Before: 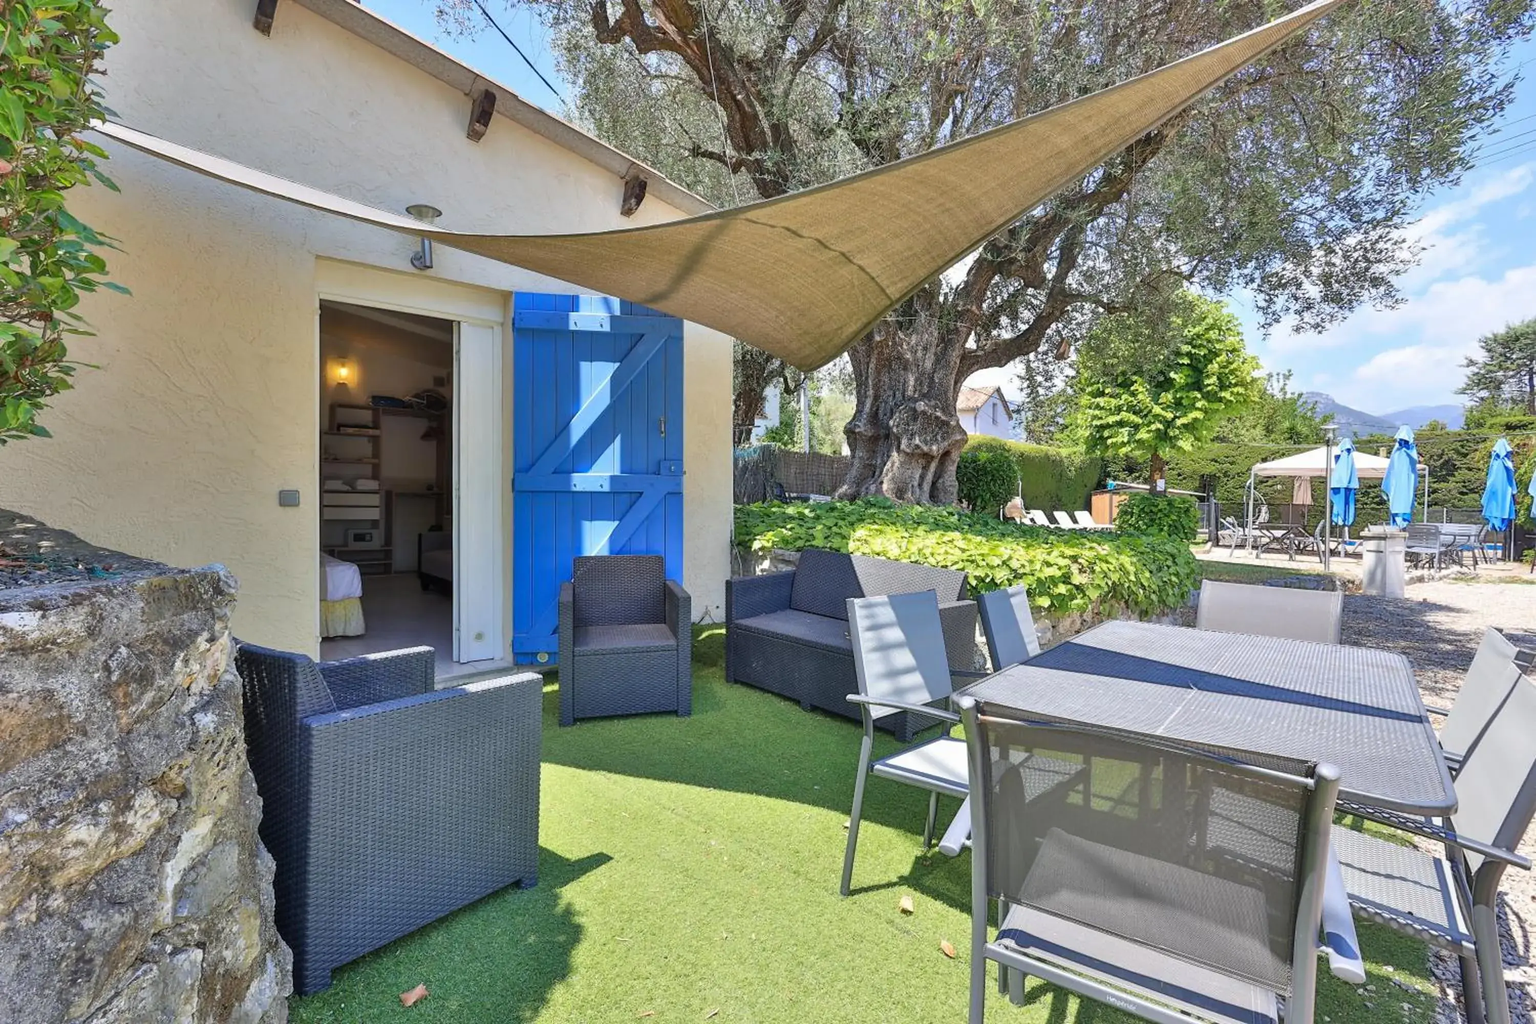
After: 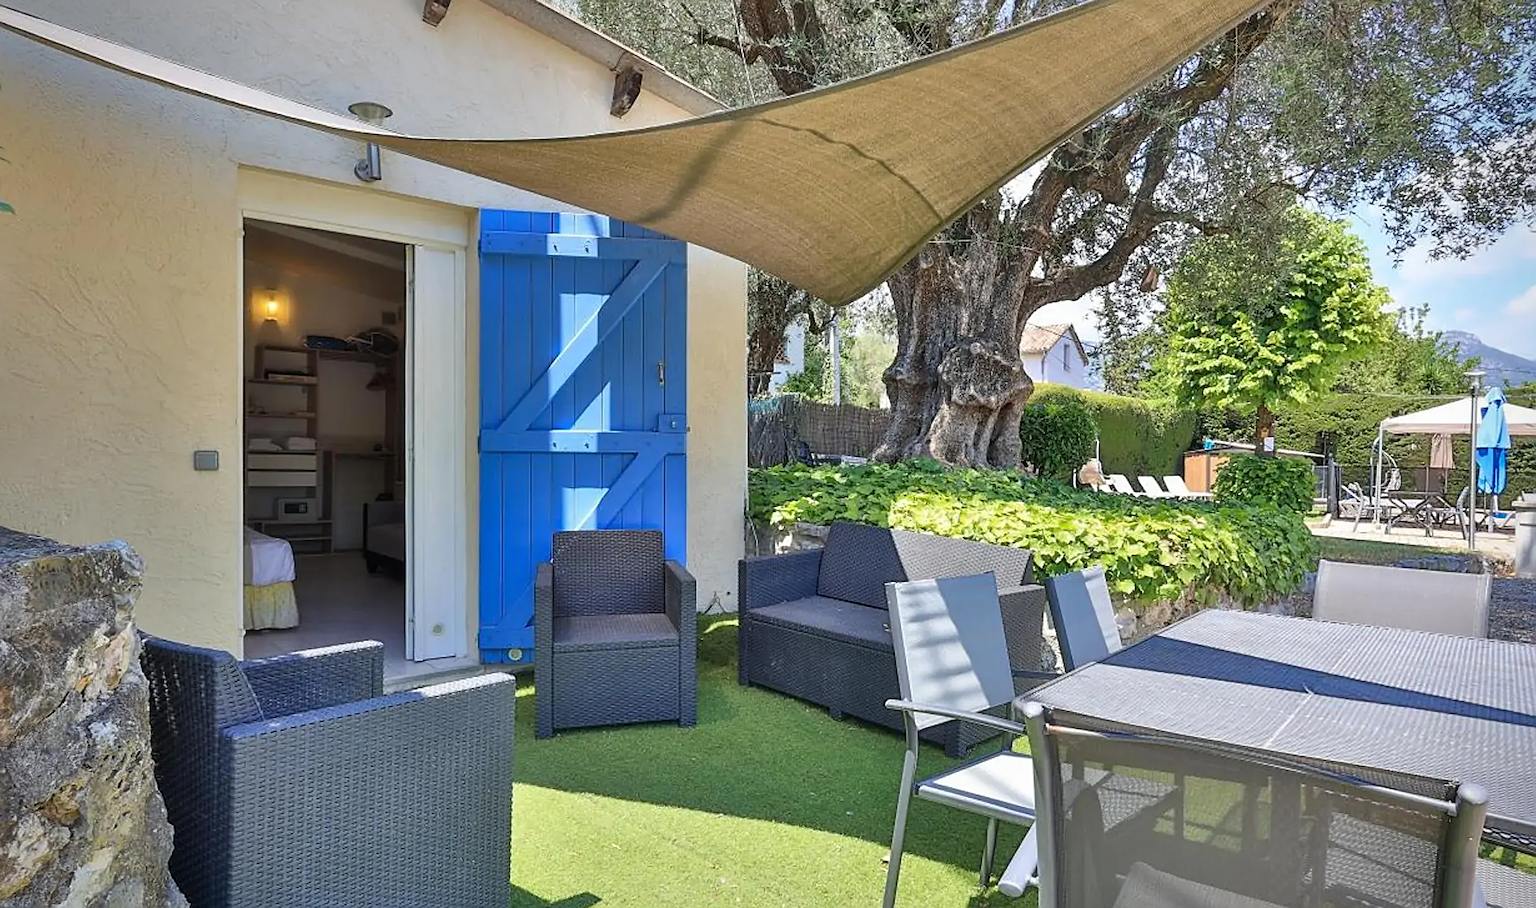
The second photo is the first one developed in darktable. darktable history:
crop: left 7.856%, top 11.836%, right 10.12%, bottom 15.387%
vignetting: fall-off start 88.53%, fall-off radius 44.2%, saturation 0.376, width/height ratio 1.161
sharpen: on, module defaults
